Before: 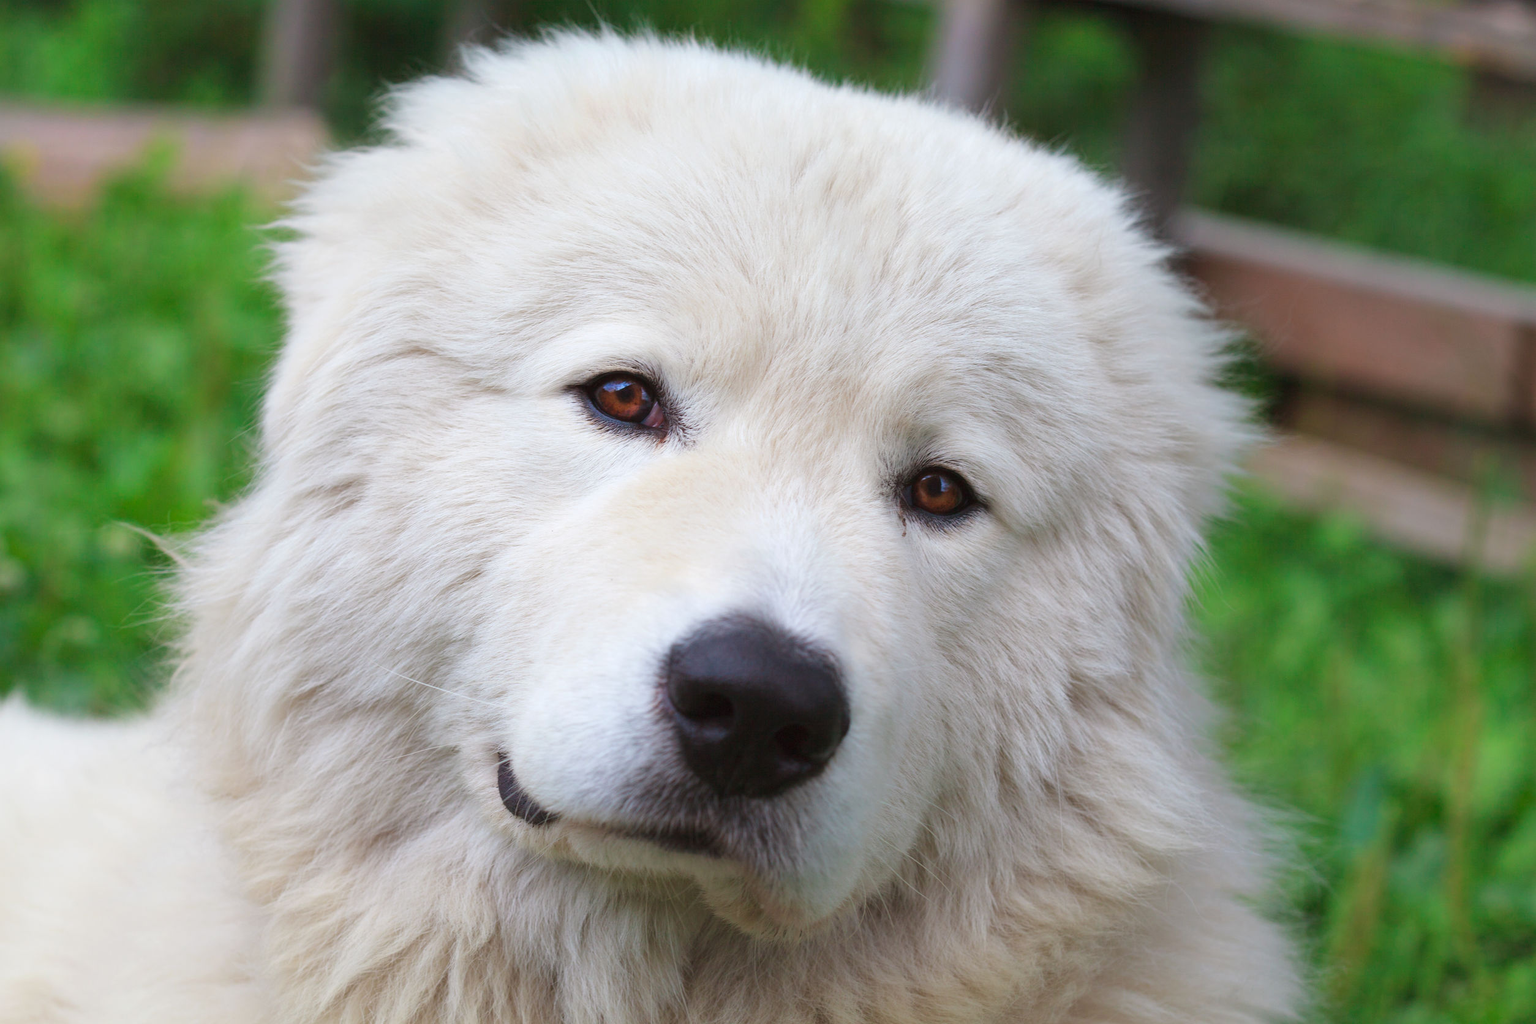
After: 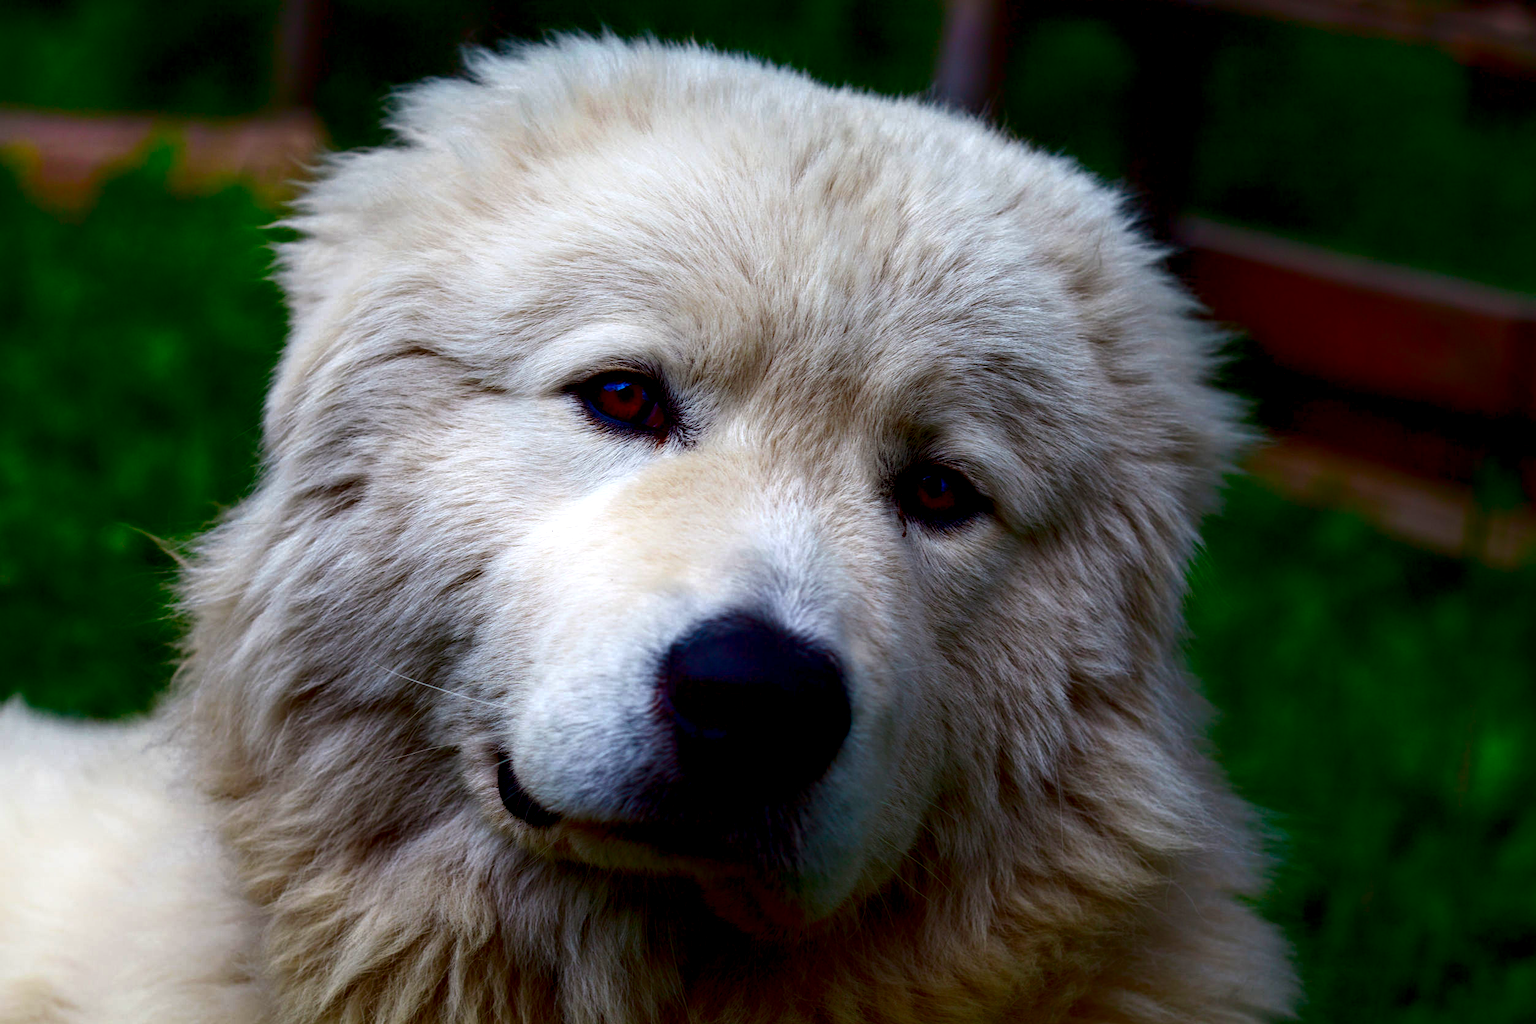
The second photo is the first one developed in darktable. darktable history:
local contrast: highlights 60%, shadows 62%, detail 160%
shadows and highlights: shadows -21.02, highlights 99.91, soften with gaussian
exposure: compensate exposure bias true, compensate highlight preservation false
contrast brightness saturation: brightness -0.991, saturation 0.994
